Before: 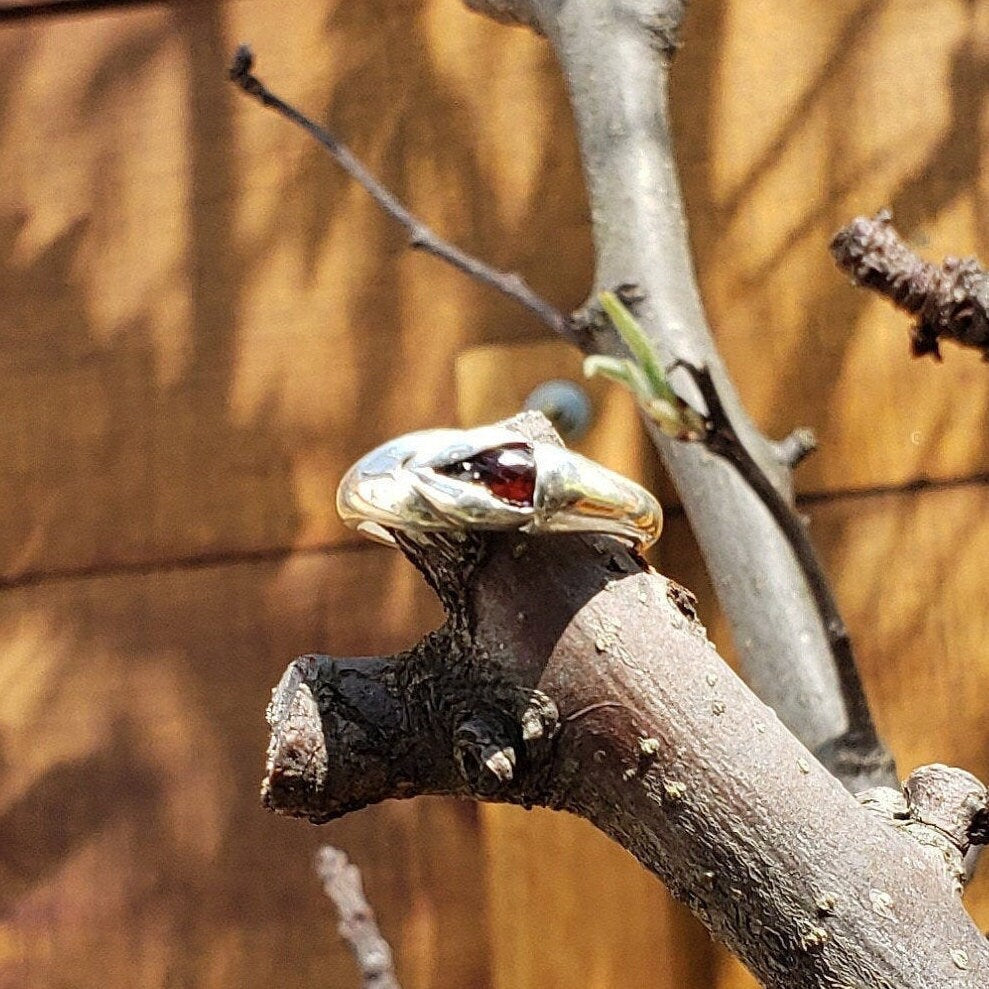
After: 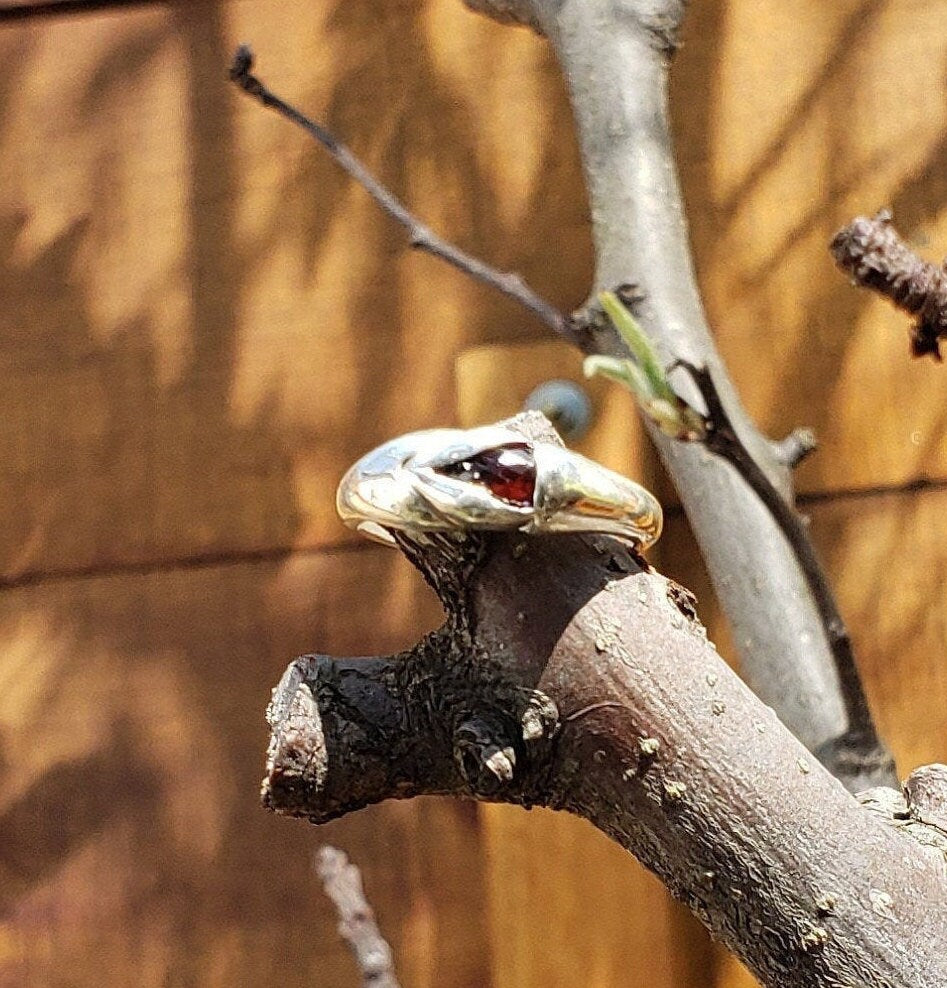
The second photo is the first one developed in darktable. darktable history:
crop: right 4.235%, bottom 0.032%
